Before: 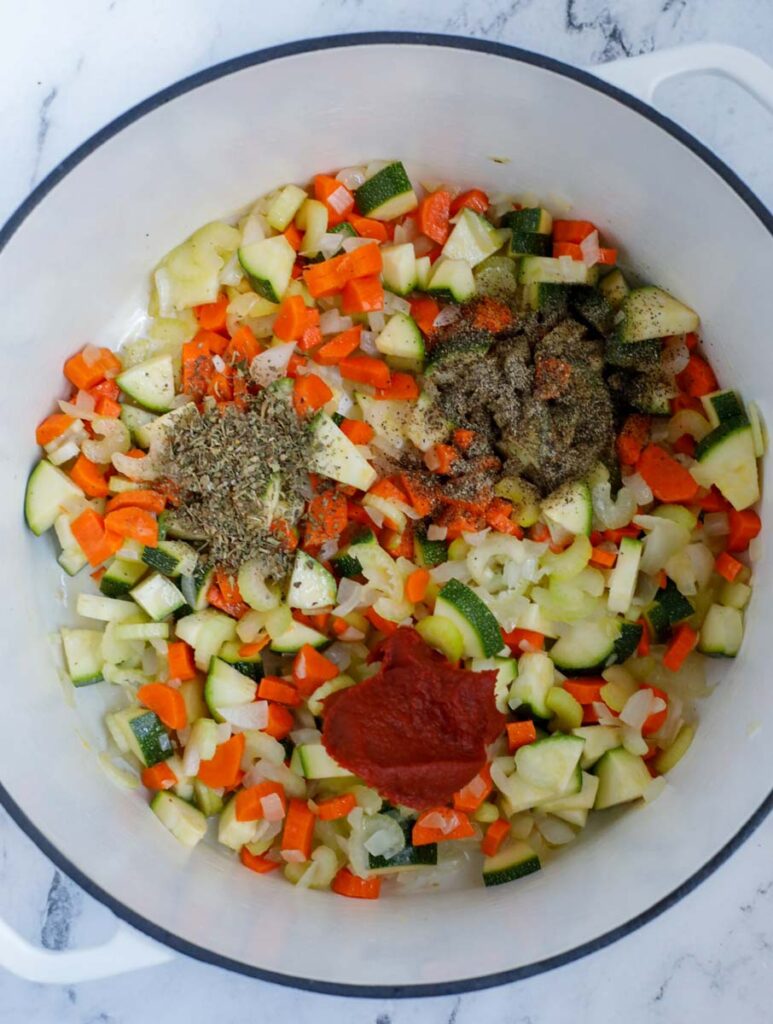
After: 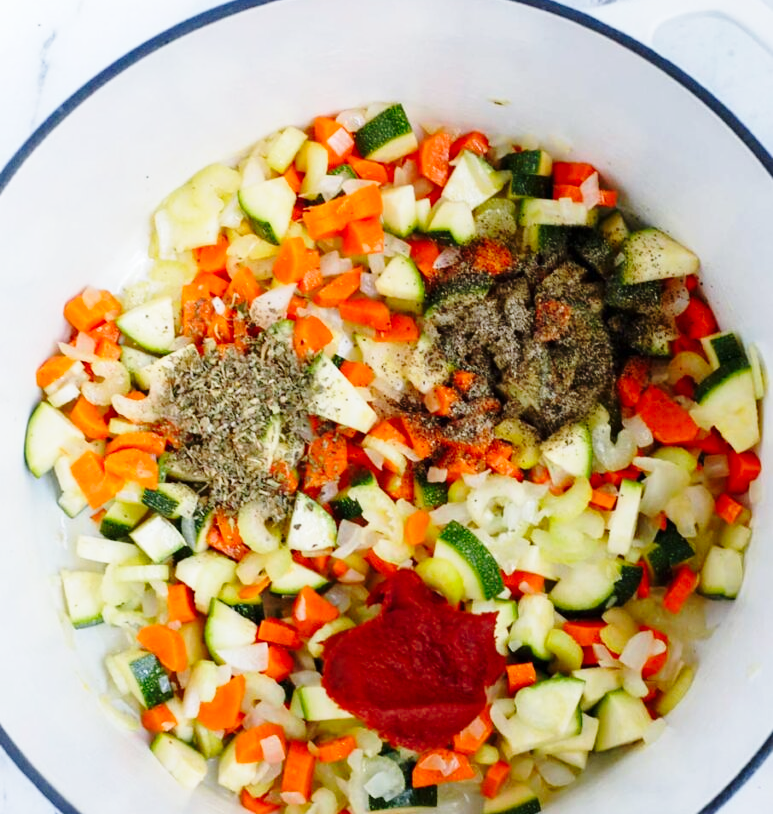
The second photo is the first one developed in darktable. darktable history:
base curve: curves: ch0 [(0, 0) (0.028, 0.03) (0.121, 0.232) (0.46, 0.748) (0.859, 0.968) (1, 1)], preserve colors none
crop and rotate: top 5.665%, bottom 14.816%
